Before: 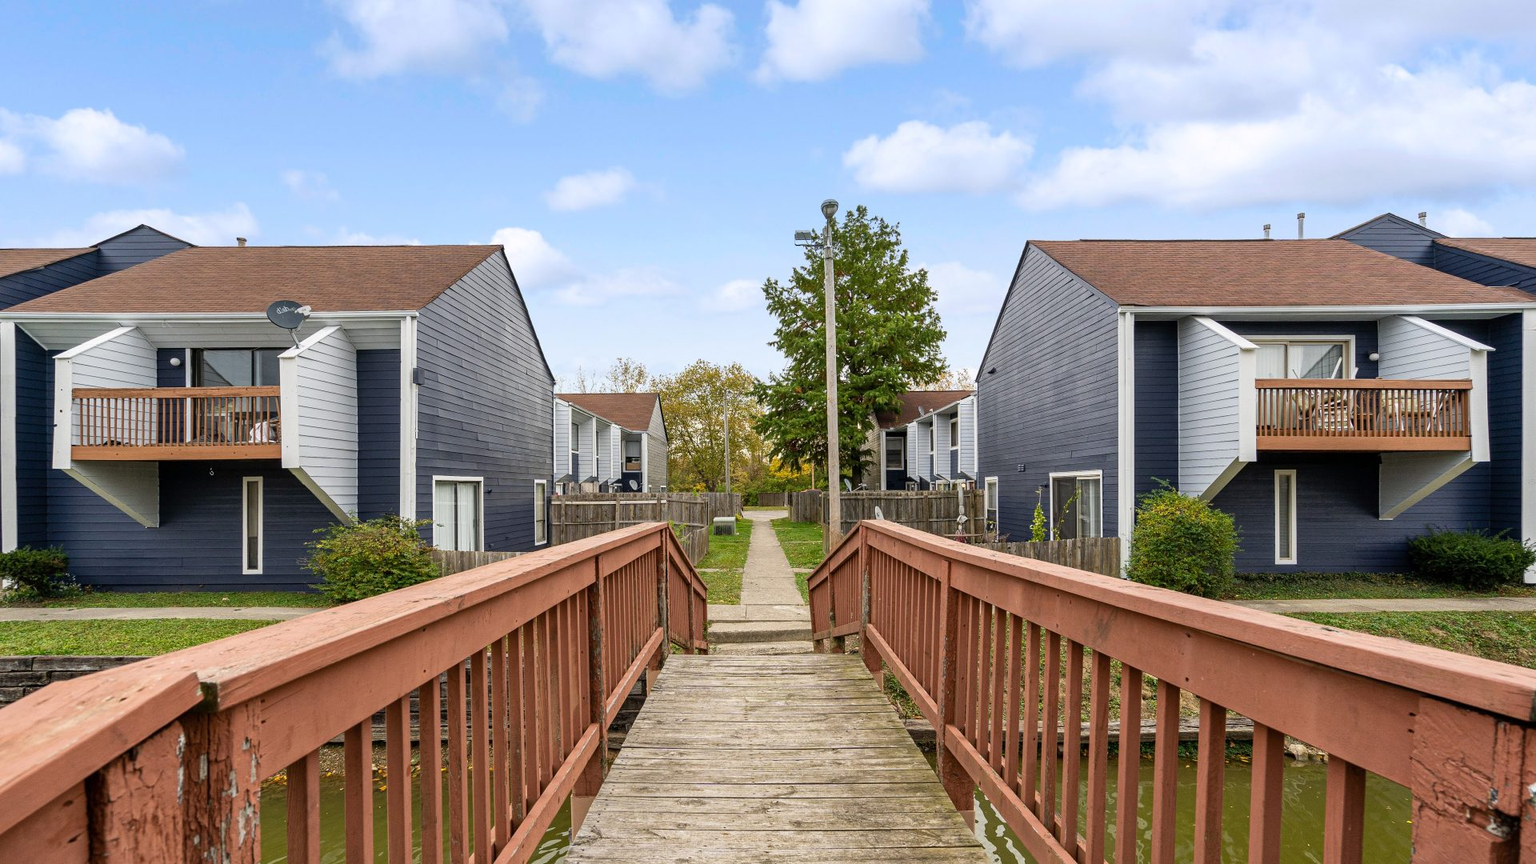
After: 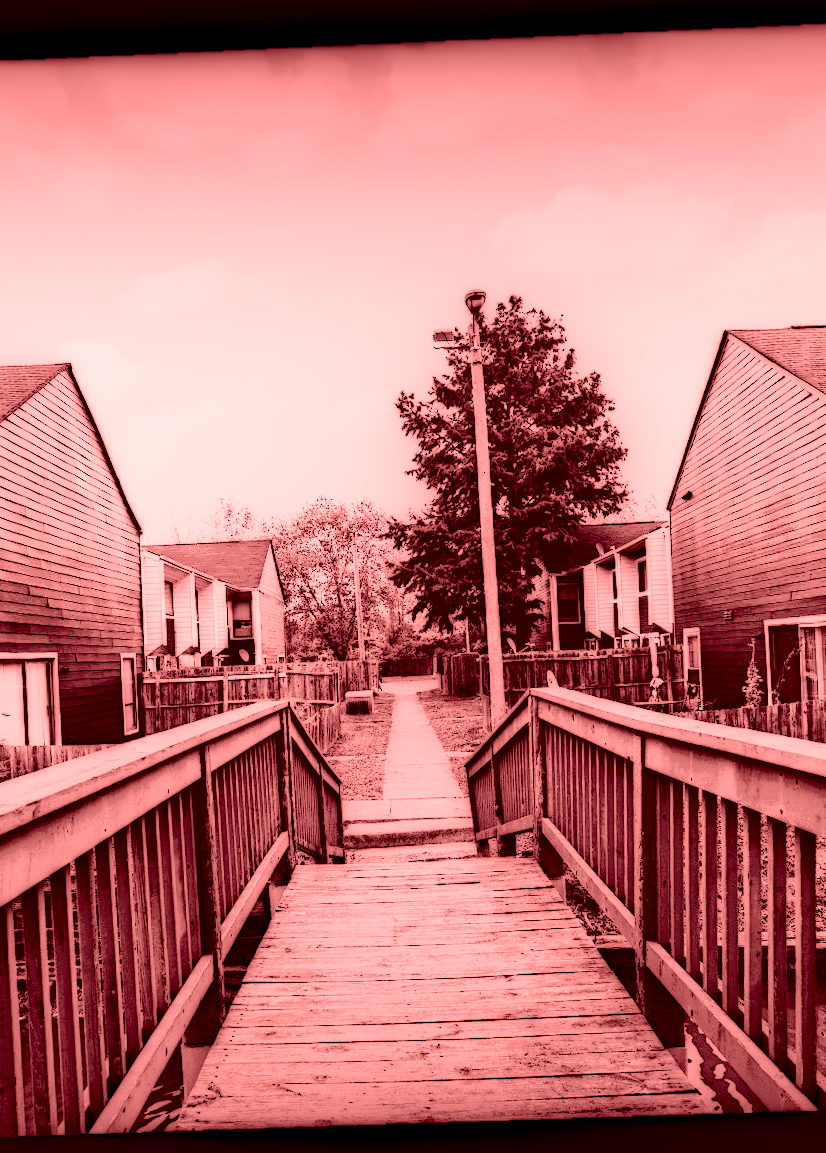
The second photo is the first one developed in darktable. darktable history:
exposure: black level correction 0.001, exposure -0.2 EV, compensate highlight preservation false
crop: left 28.583%, right 29.231%
rotate and perspective: rotation -2.22°, lens shift (horizontal) -0.022, automatic cropping off
contrast brightness saturation: contrast 0.4, brightness 0.1, saturation 0.21
local contrast: highlights 0%, shadows 198%, detail 164%, midtone range 0.001
colorize: saturation 60%, source mix 100%
base curve: curves: ch0 [(0, 0) (0.028, 0.03) (0.121, 0.232) (0.46, 0.748) (0.859, 0.968) (1, 1)], preserve colors none
